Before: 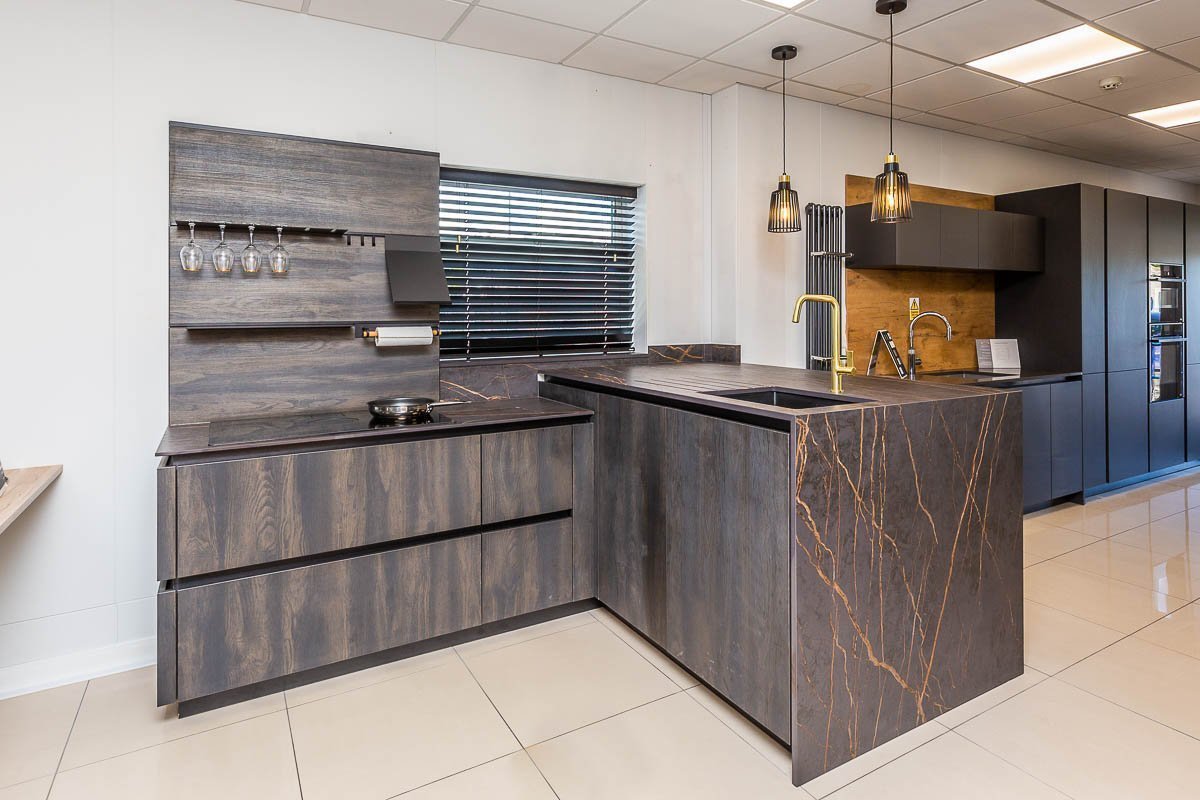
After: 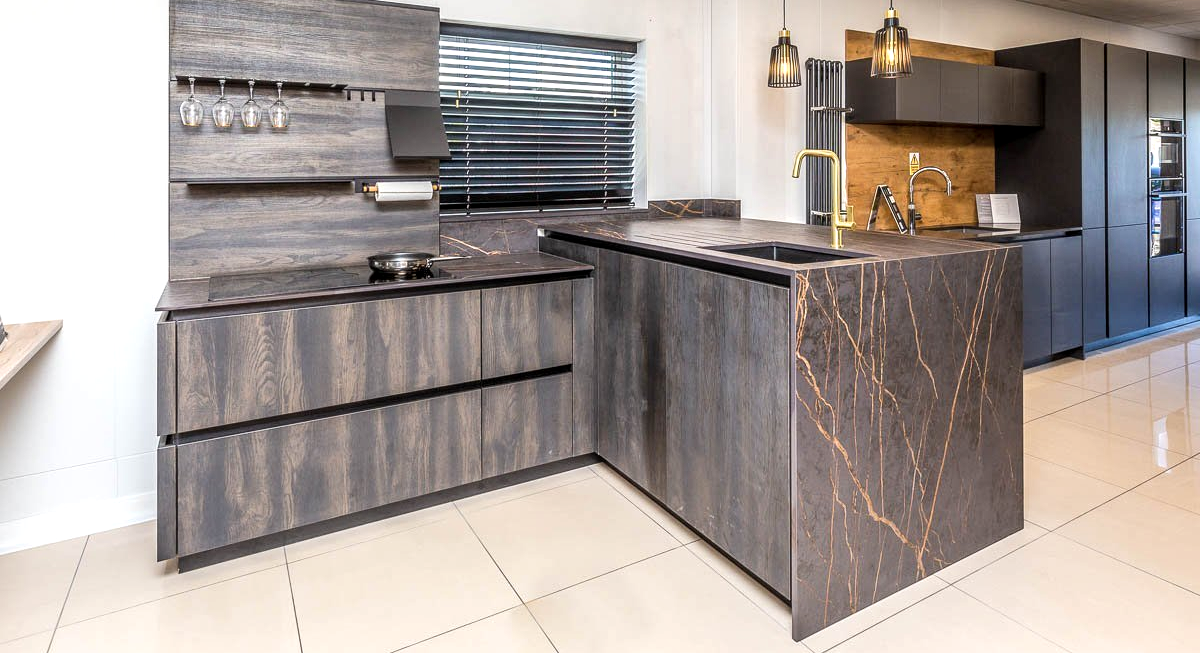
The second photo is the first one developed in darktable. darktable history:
crop and rotate: top 18.305%
local contrast: on, module defaults
tone curve: curves: ch0 [(0, 0) (0.541, 0.628) (0.906, 0.997)], color space Lab, independent channels, preserve colors none
